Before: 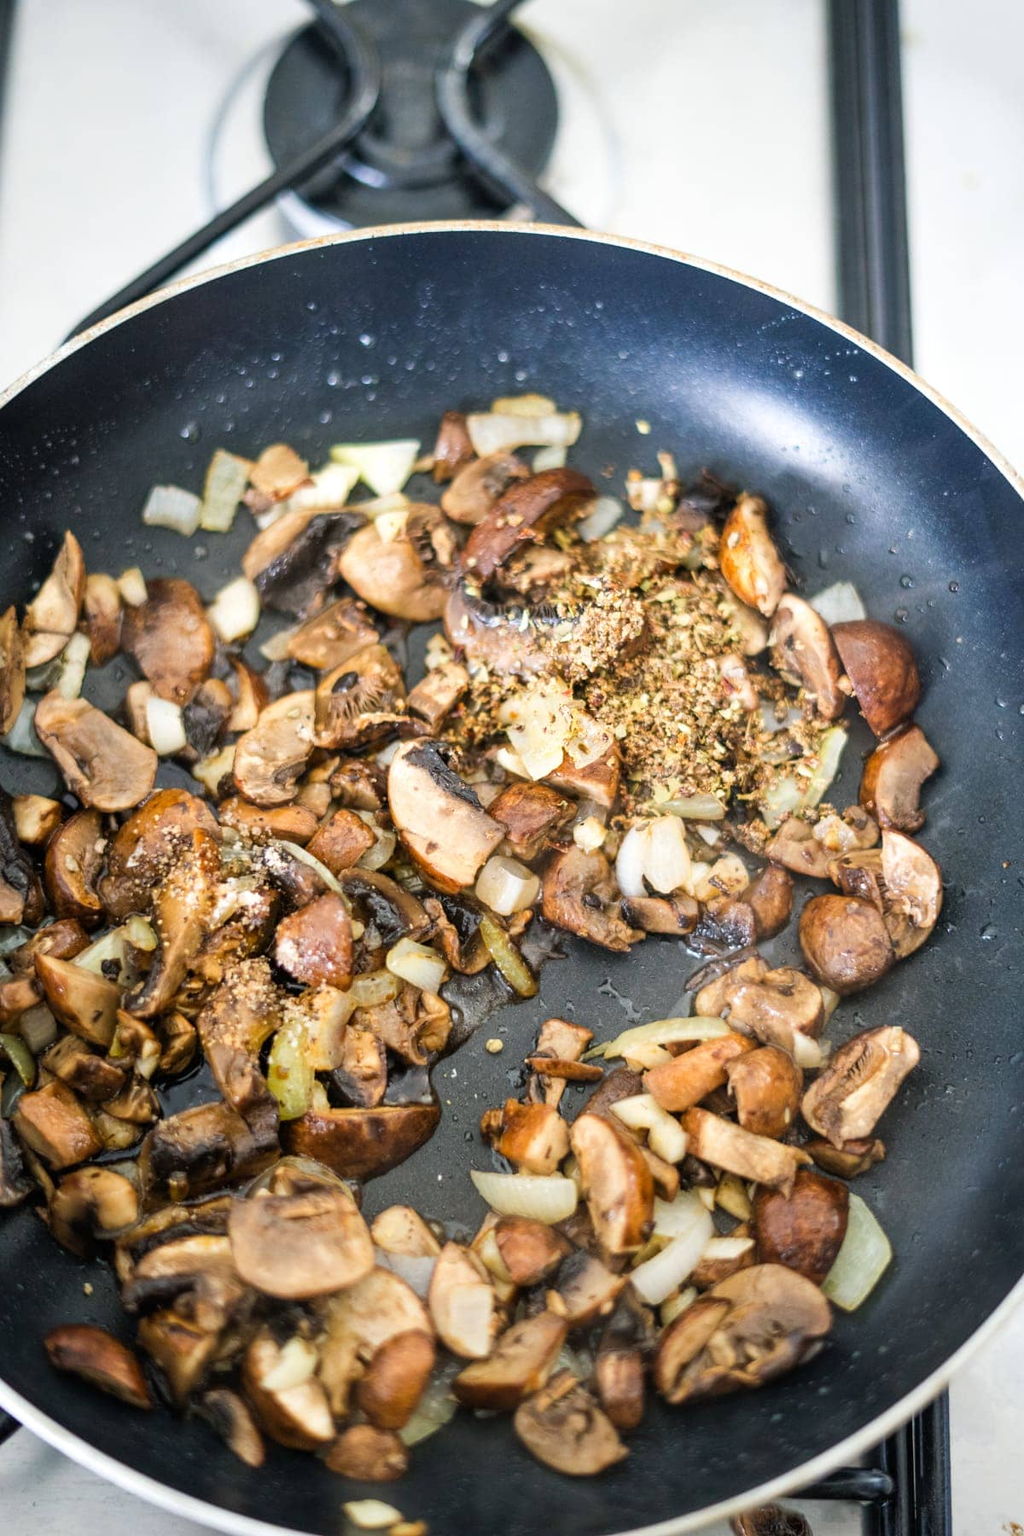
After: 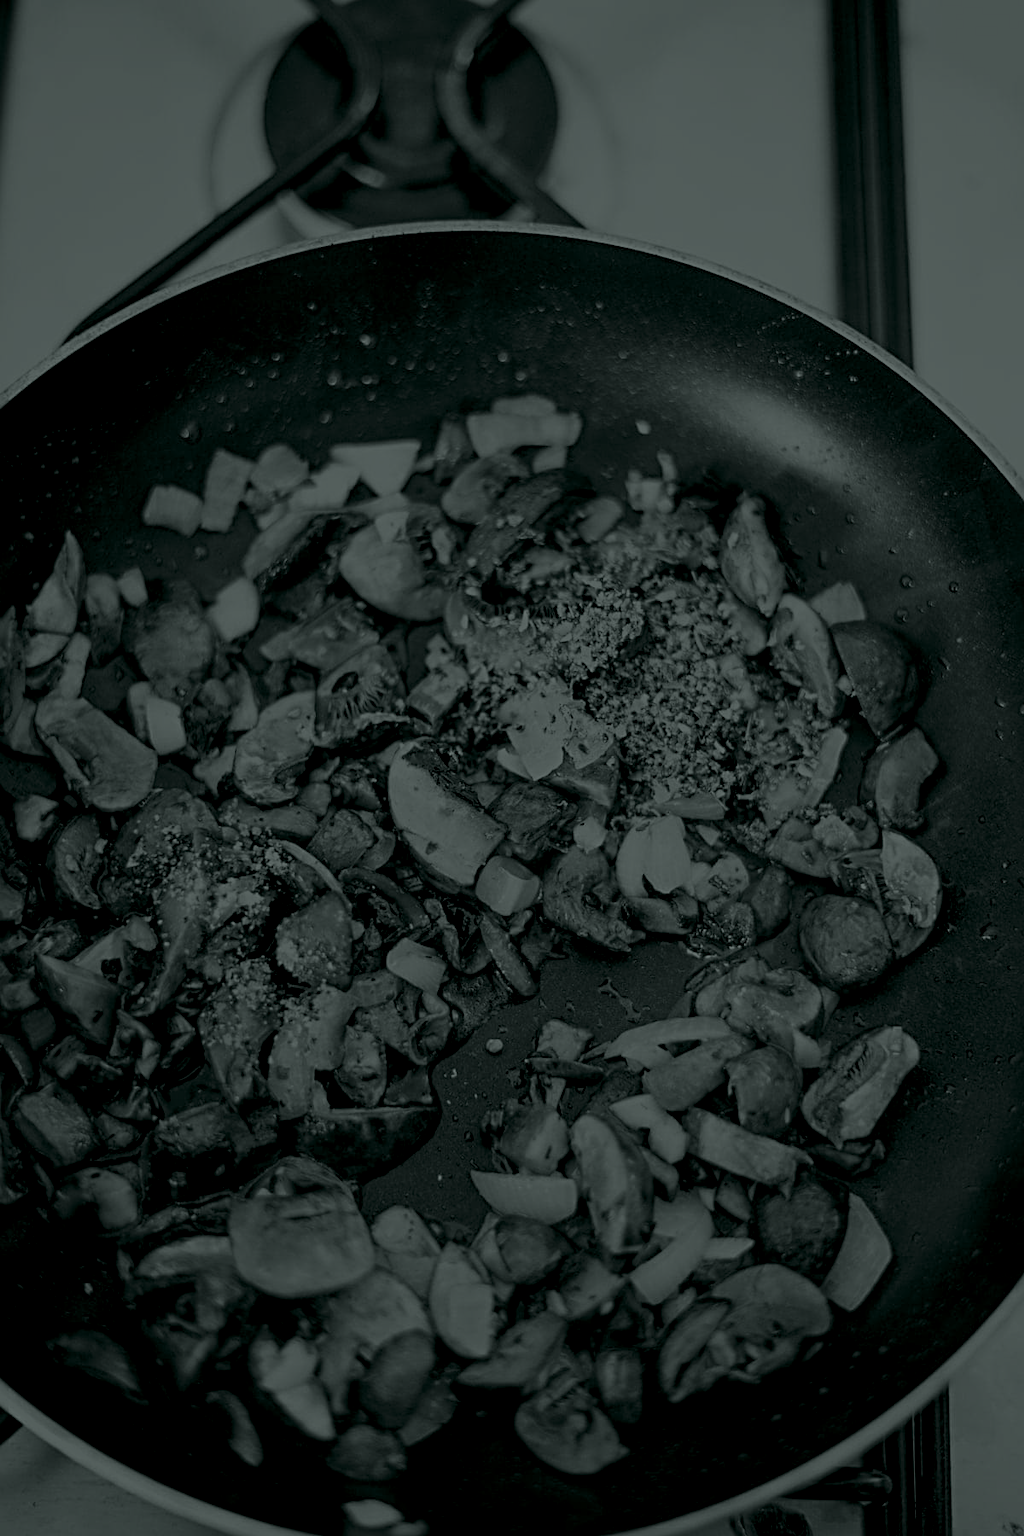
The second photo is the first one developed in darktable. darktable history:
sharpen: radius 4
colorize: hue 90°, saturation 19%, lightness 1.59%, version 1
